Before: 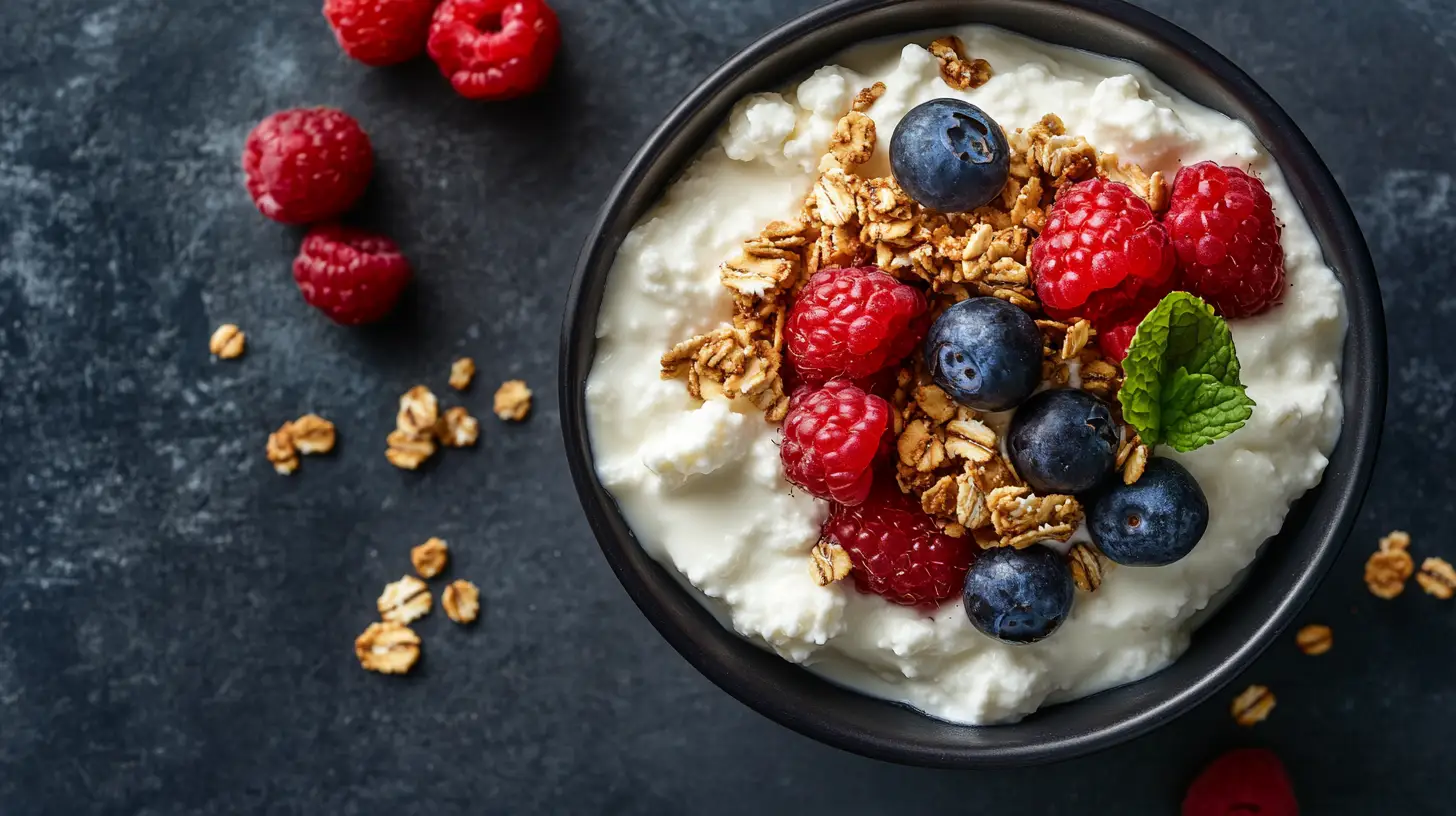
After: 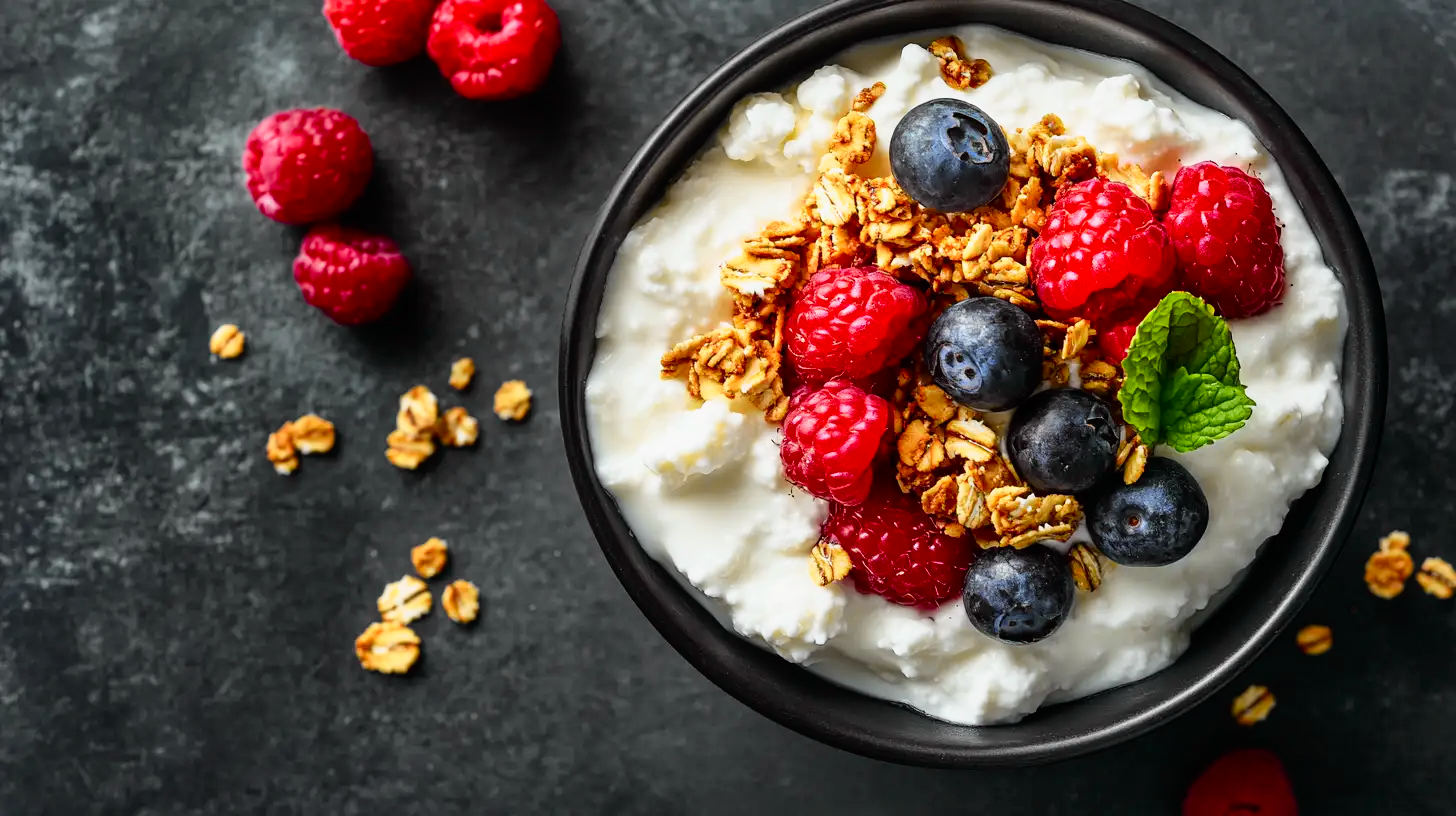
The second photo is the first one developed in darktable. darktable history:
tone curve: curves: ch0 [(0, 0) (0.062, 0.037) (0.142, 0.138) (0.359, 0.419) (0.469, 0.544) (0.634, 0.722) (0.839, 0.909) (0.998, 0.978)]; ch1 [(0, 0) (0.437, 0.408) (0.472, 0.47) (0.502, 0.503) (0.527, 0.523) (0.559, 0.573) (0.608, 0.665) (0.669, 0.748) (0.859, 0.899) (1, 1)]; ch2 [(0, 0) (0.33, 0.301) (0.421, 0.443) (0.473, 0.498) (0.502, 0.5) (0.535, 0.531) (0.575, 0.603) (0.608, 0.667) (1, 1)], color space Lab, independent channels, preserve colors none
